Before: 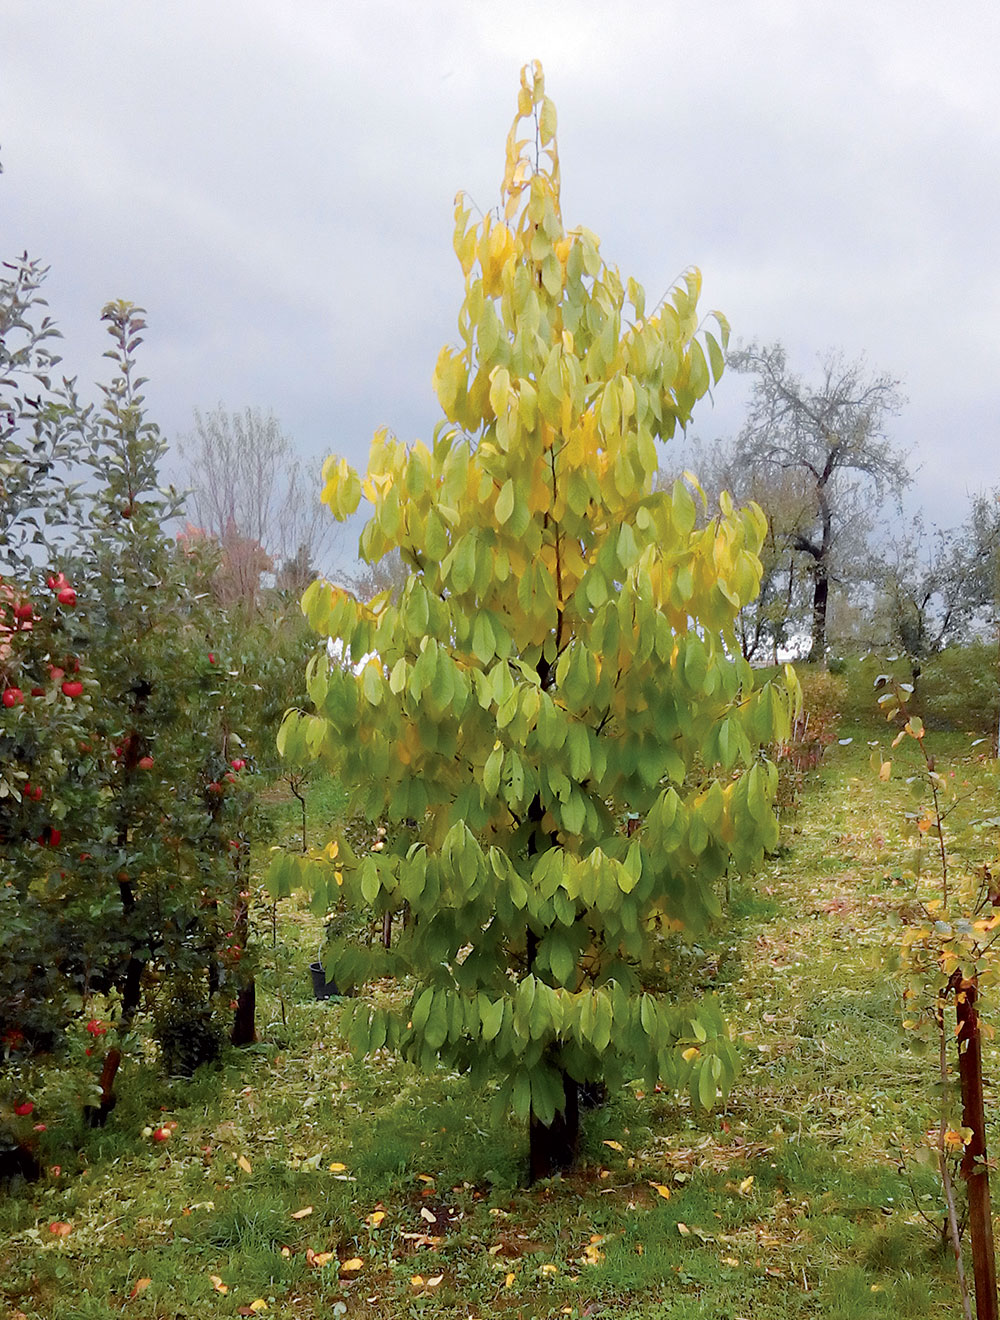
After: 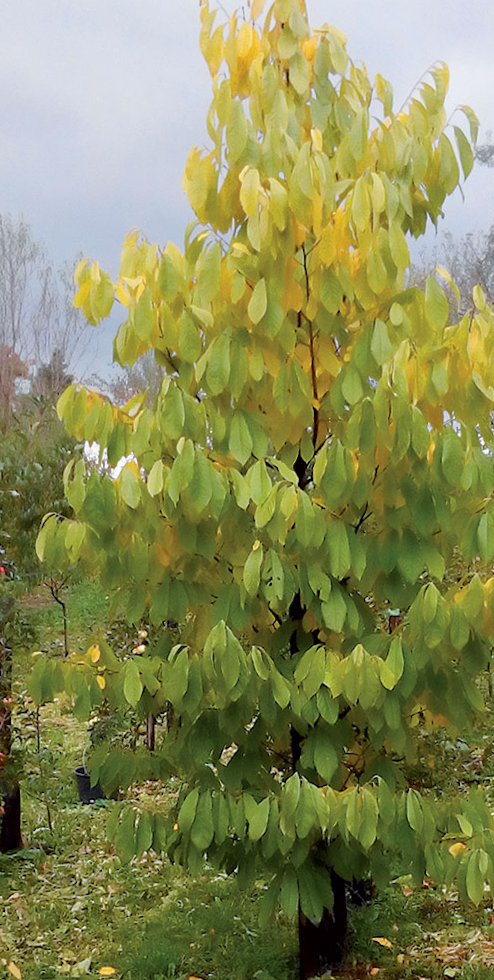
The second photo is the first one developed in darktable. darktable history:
crop and rotate: angle 0.02°, left 24.353%, top 13.219%, right 26.156%, bottom 8.224%
color balance: on, module defaults
rotate and perspective: rotation -1.42°, crop left 0.016, crop right 0.984, crop top 0.035, crop bottom 0.965
